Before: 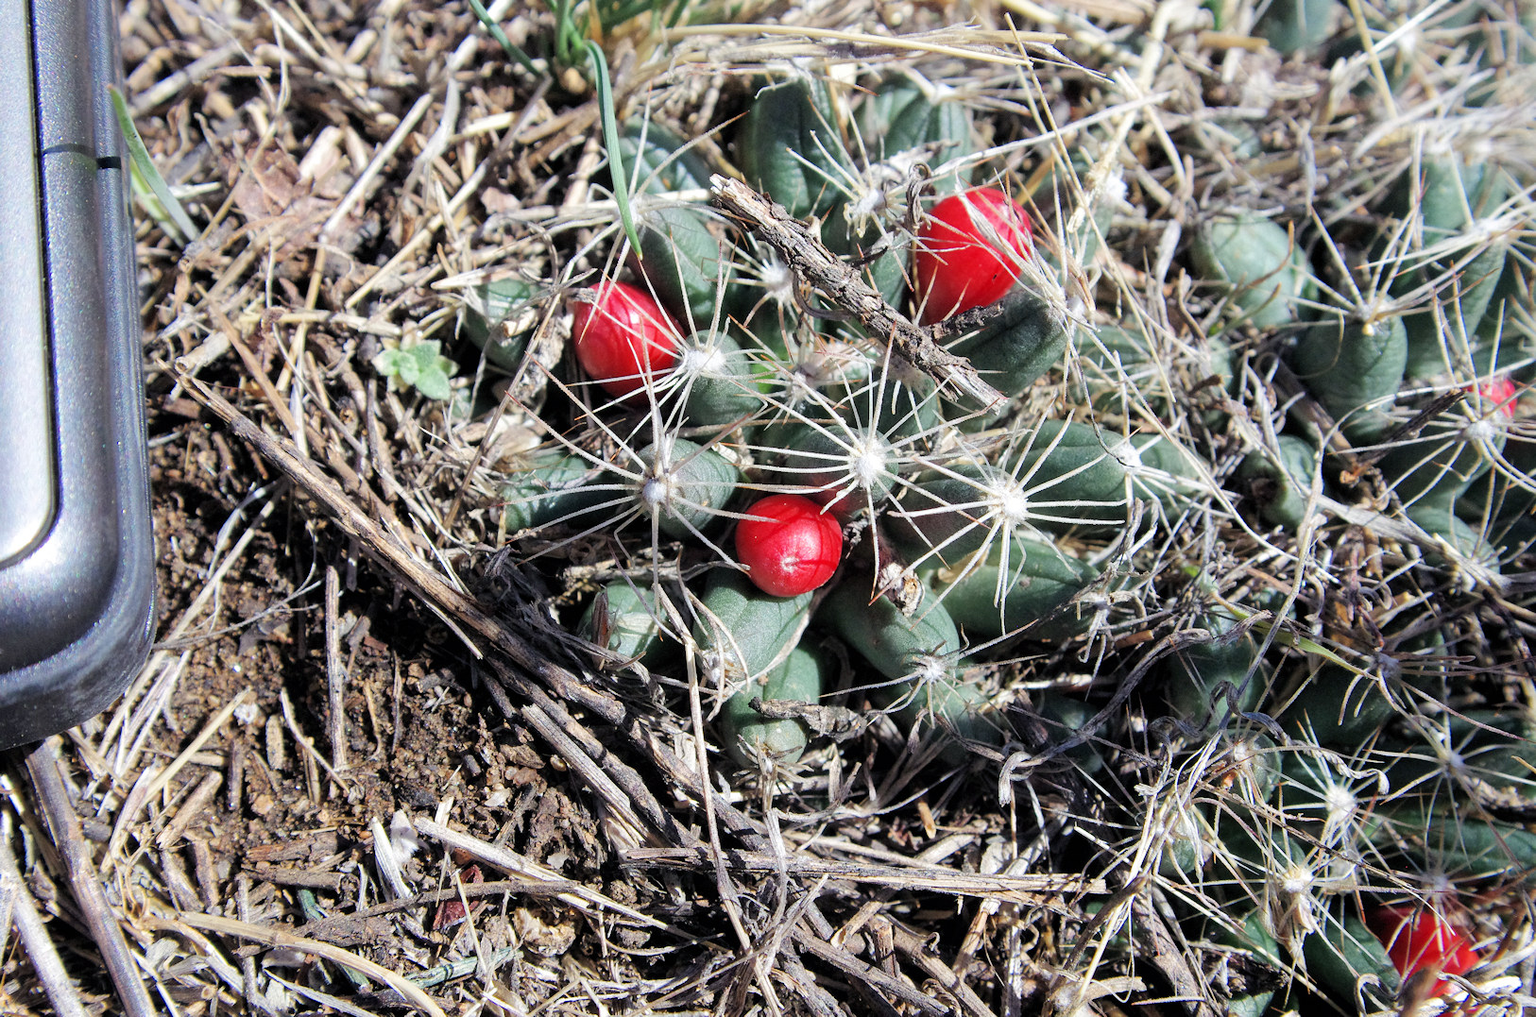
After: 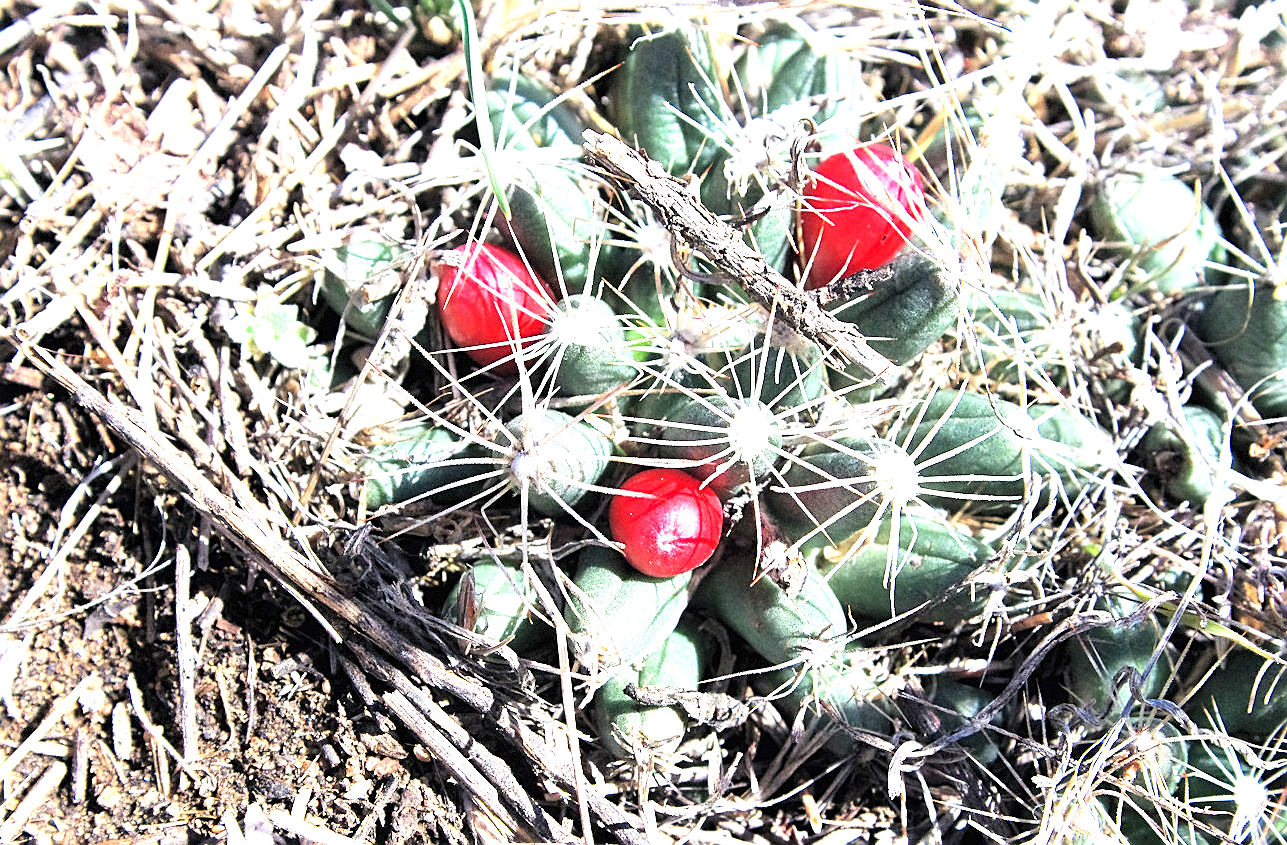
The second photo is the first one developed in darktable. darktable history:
exposure: black level correction 0, exposure 1.483 EV, compensate highlight preservation false
crop and rotate: left 10.427%, top 5.132%, right 10.37%, bottom 16.368%
sharpen: on, module defaults
